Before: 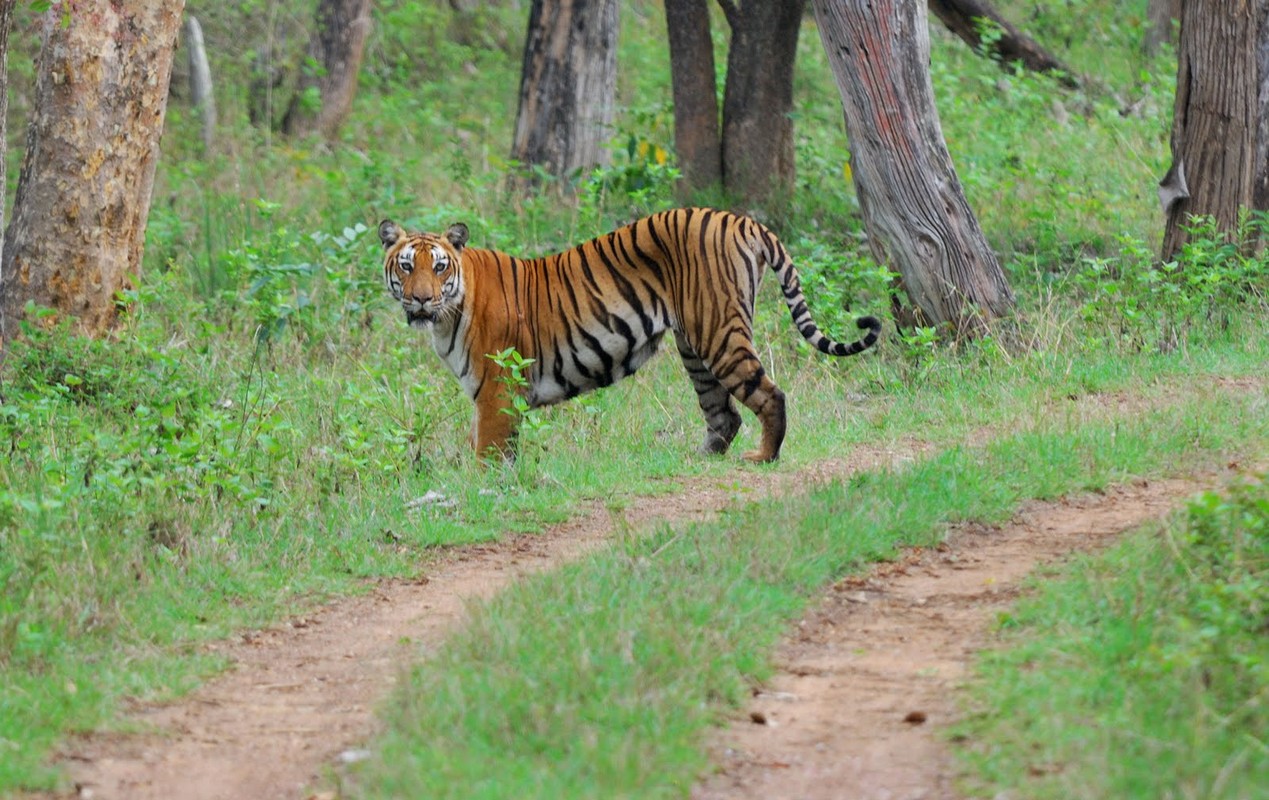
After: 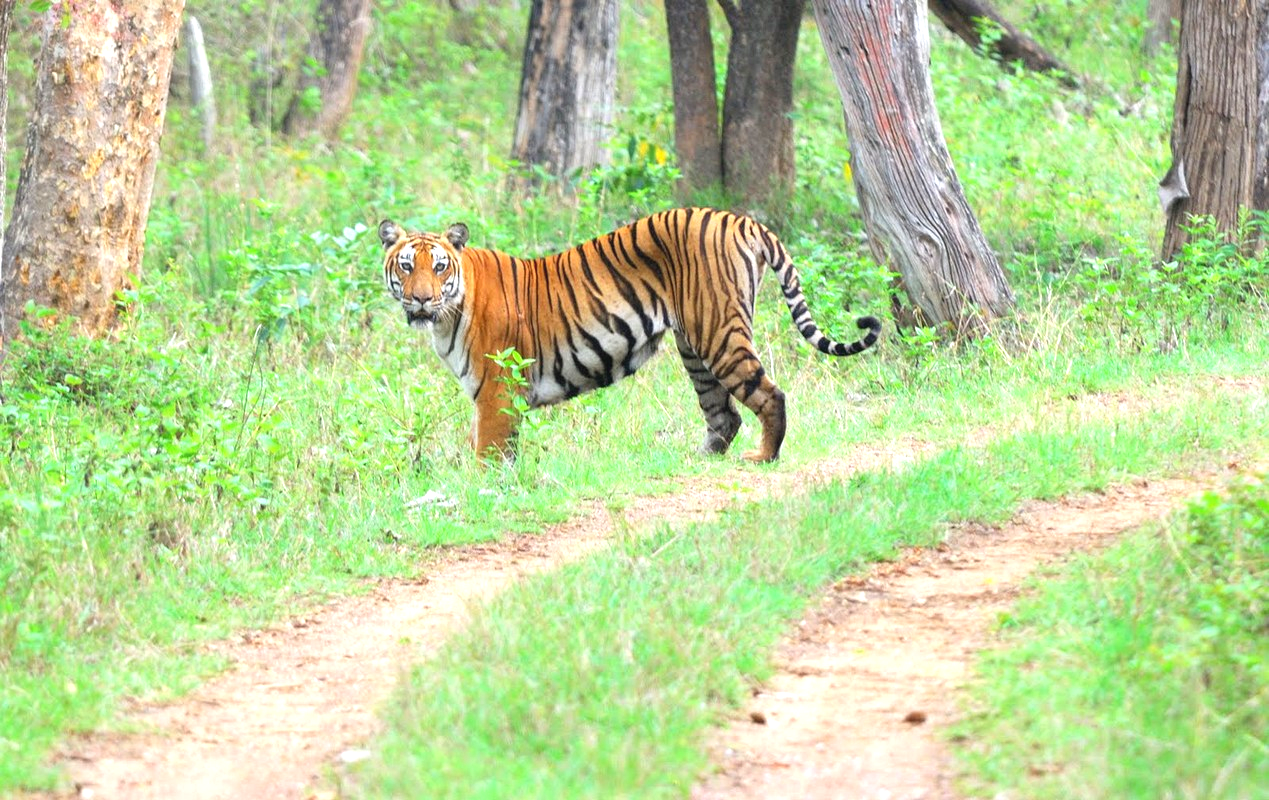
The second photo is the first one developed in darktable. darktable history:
contrast equalizer: y [[0.5, 0.488, 0.462, 0.461, 0.491, 0.5], [0.5 ×6], [0.5 ×6], [0 ×6], [0 ×6]]
exposure: exposure 1.205 EV, compensate highlight preservation false
